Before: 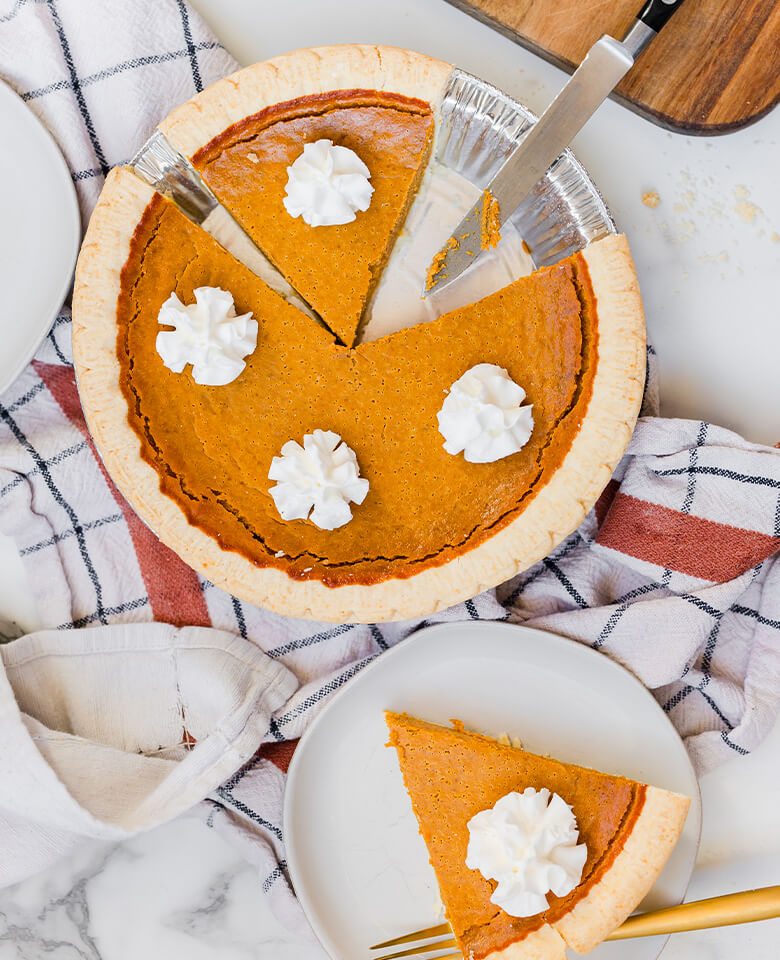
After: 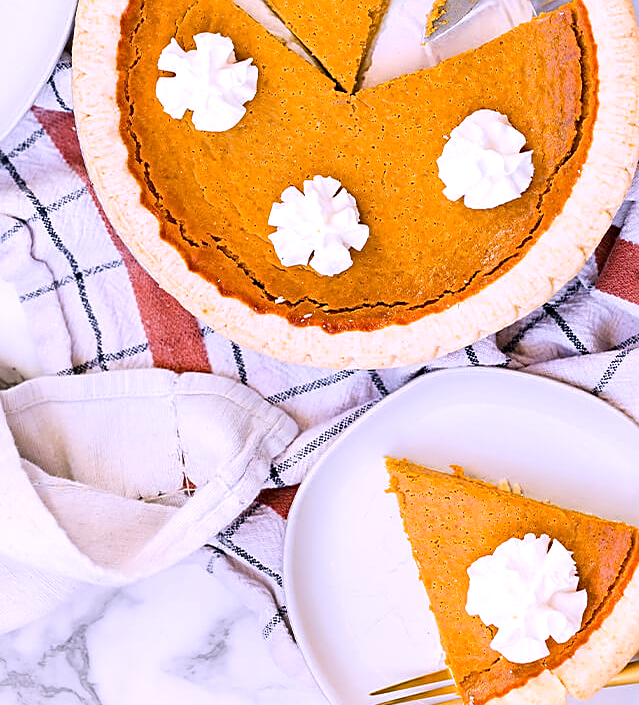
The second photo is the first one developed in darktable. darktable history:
crop: top 26.531%, right 17.959%
white balance: red 1.042, blue 1.17
exposure: black level correction 0.001, exposure 0.3 EV, compensate highlight preservation false
sharpen: on, module defaults
